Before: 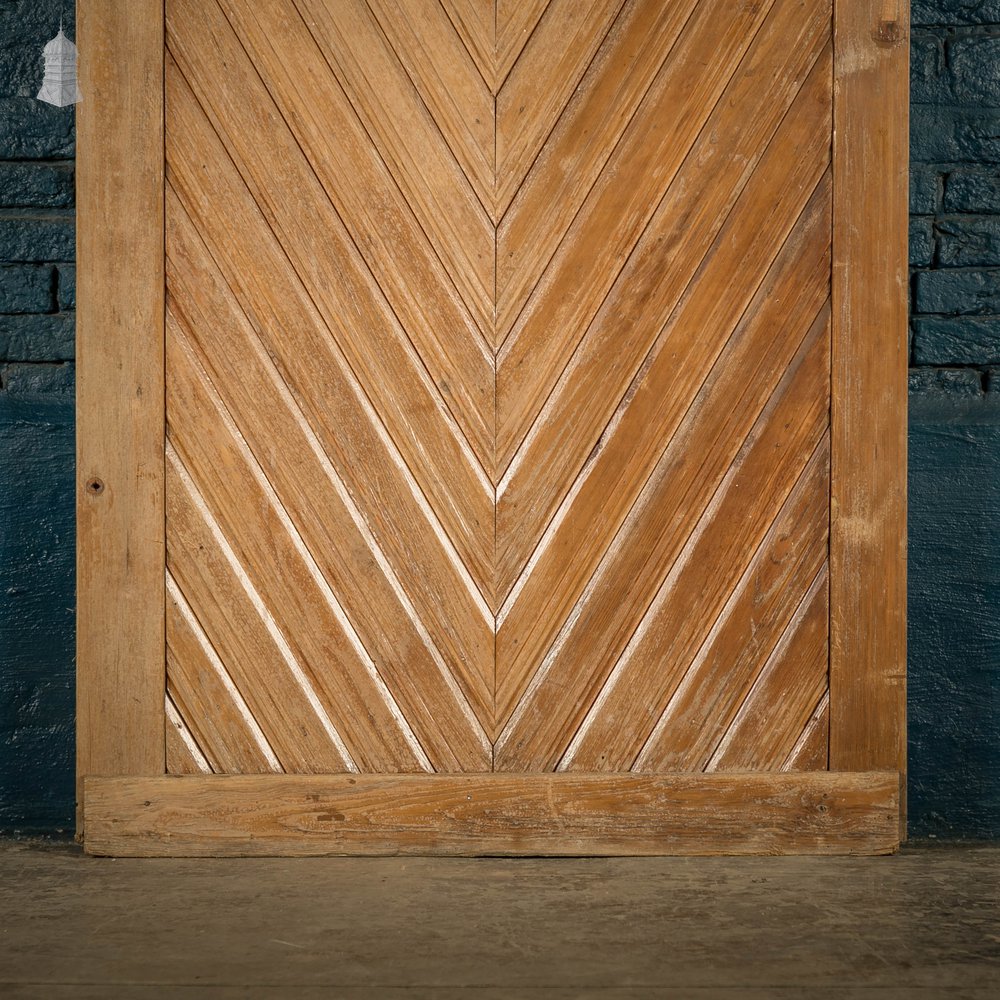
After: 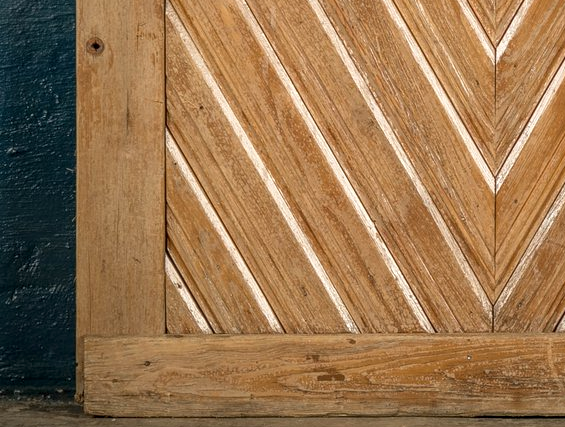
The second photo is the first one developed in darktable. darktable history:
crop: top 44.078%, right 43.431%, bottom 13.206%
local contrast: on, module defaults
